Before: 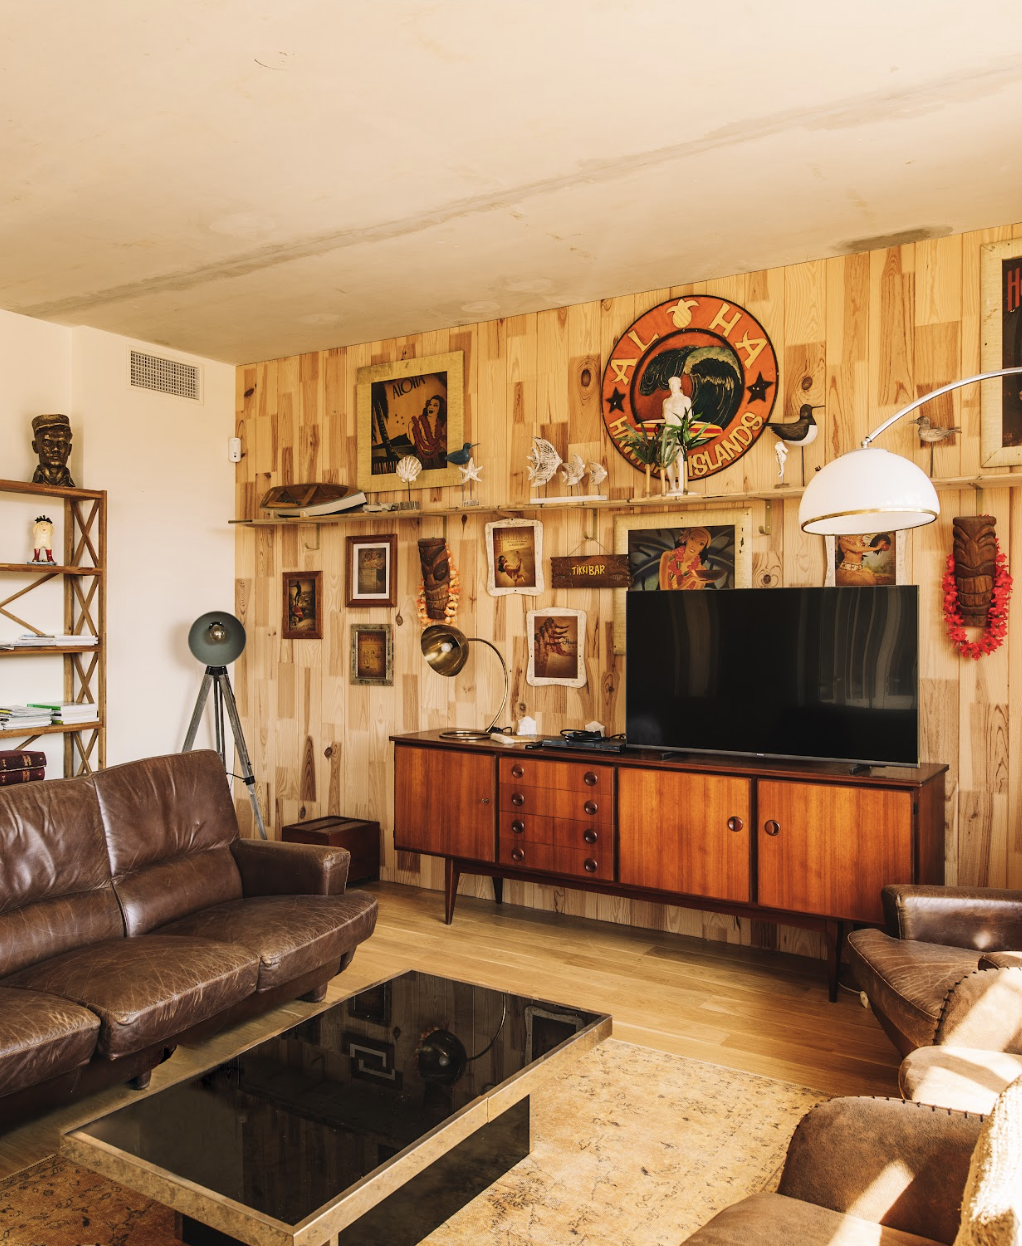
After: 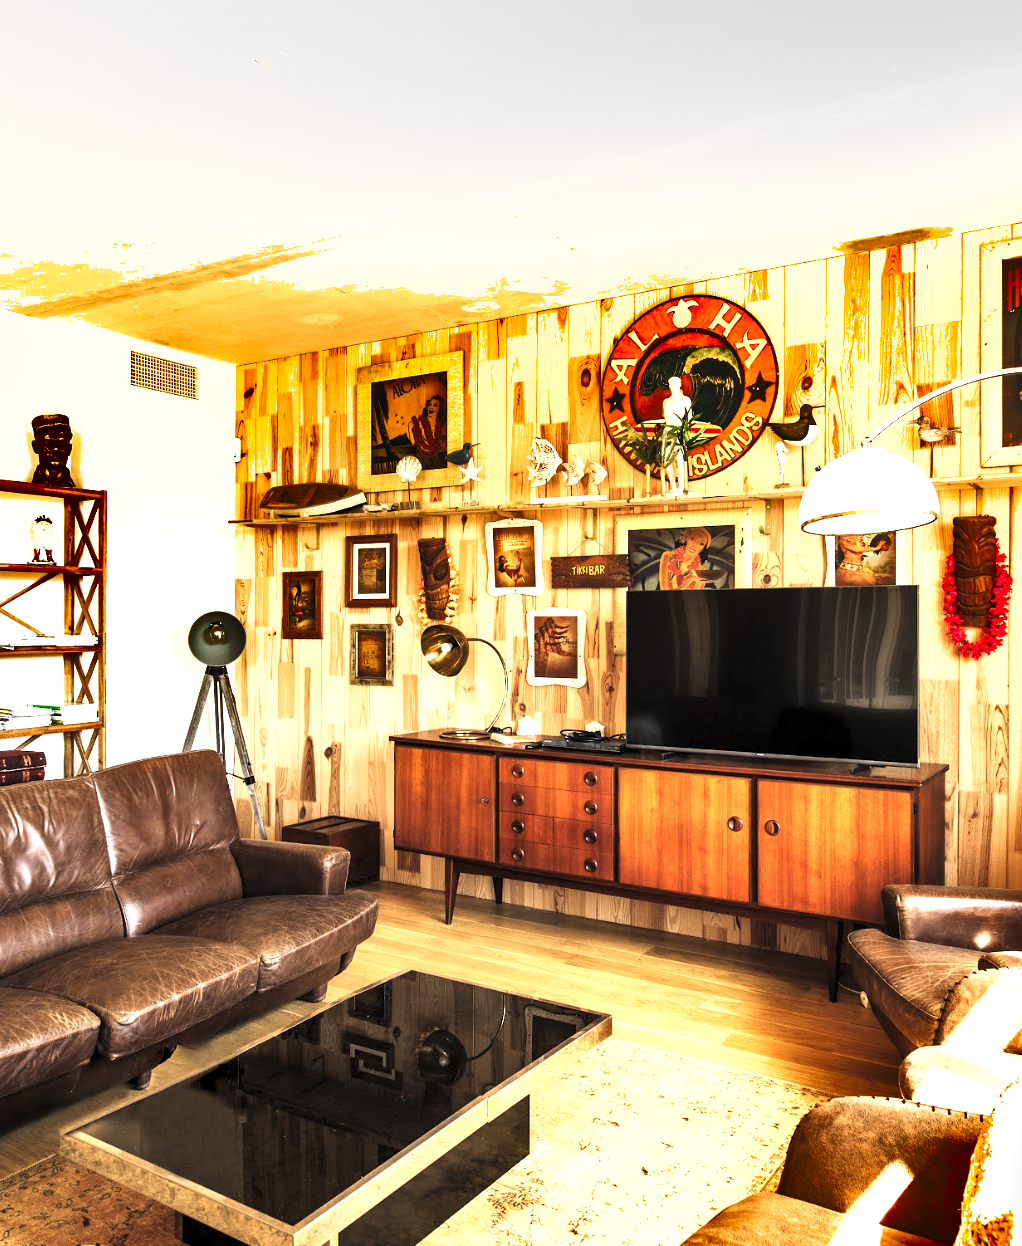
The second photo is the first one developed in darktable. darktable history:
levels: levels [0.062, 0.494, 0.925]
exposure: black level correction 0.001, exposure 1 EV, compensate highlight preservation false
shadows and highlights: shadows 33.62, highlights -46.5, compress 49.88%, highlights color adjustment 89.18%, soften with gaussian
